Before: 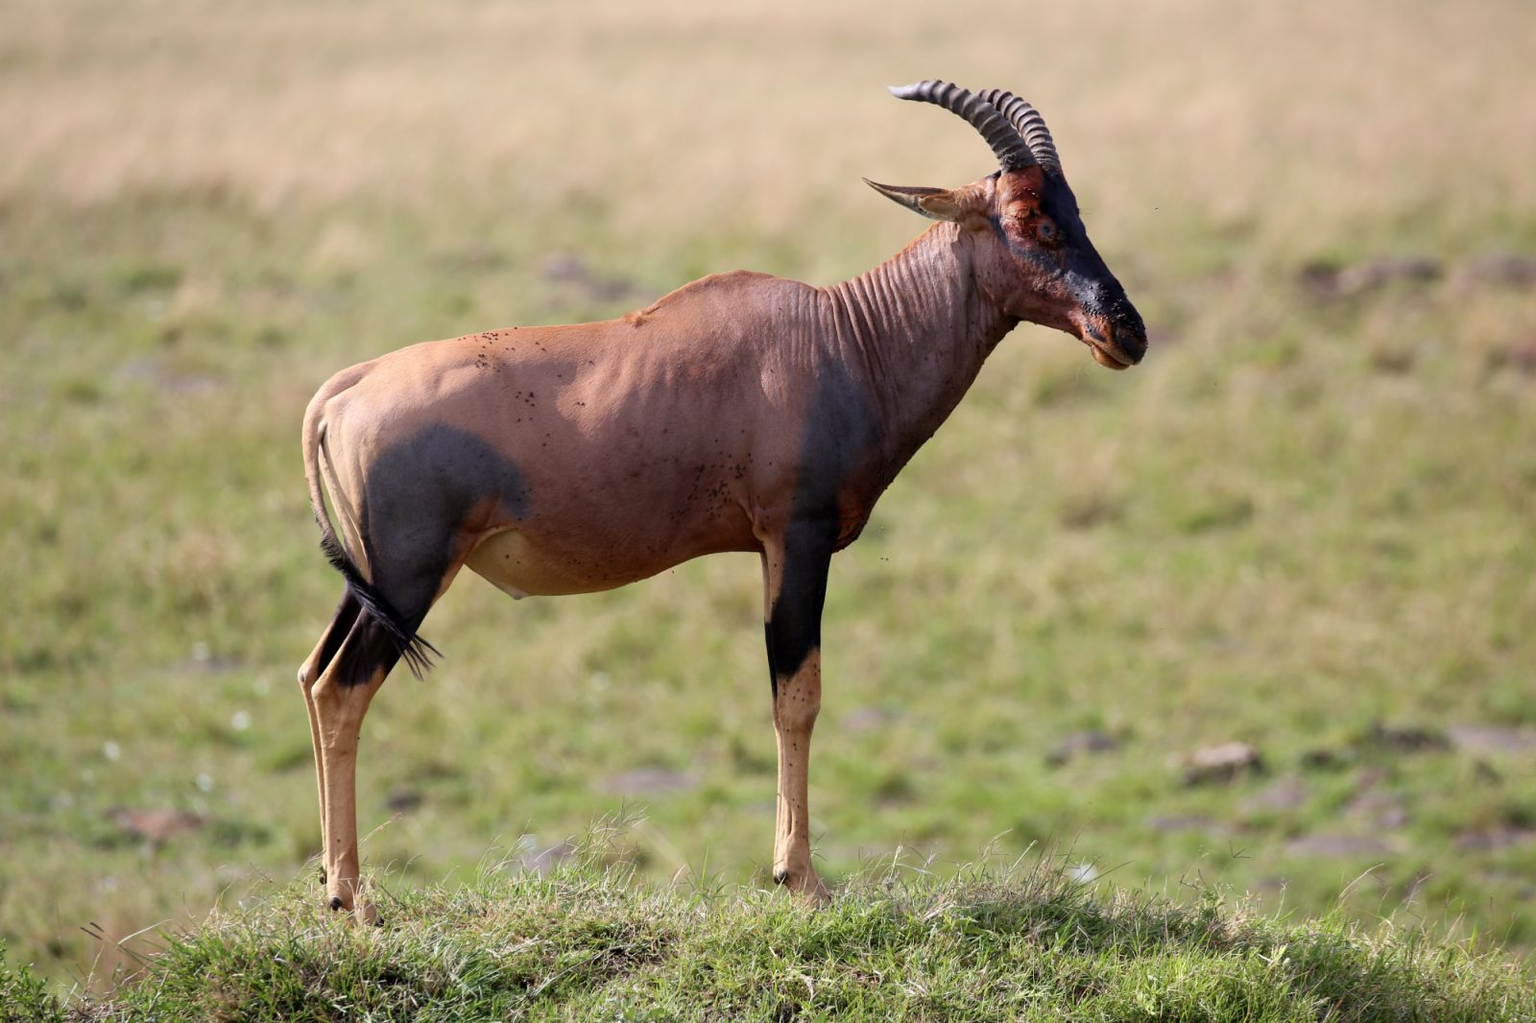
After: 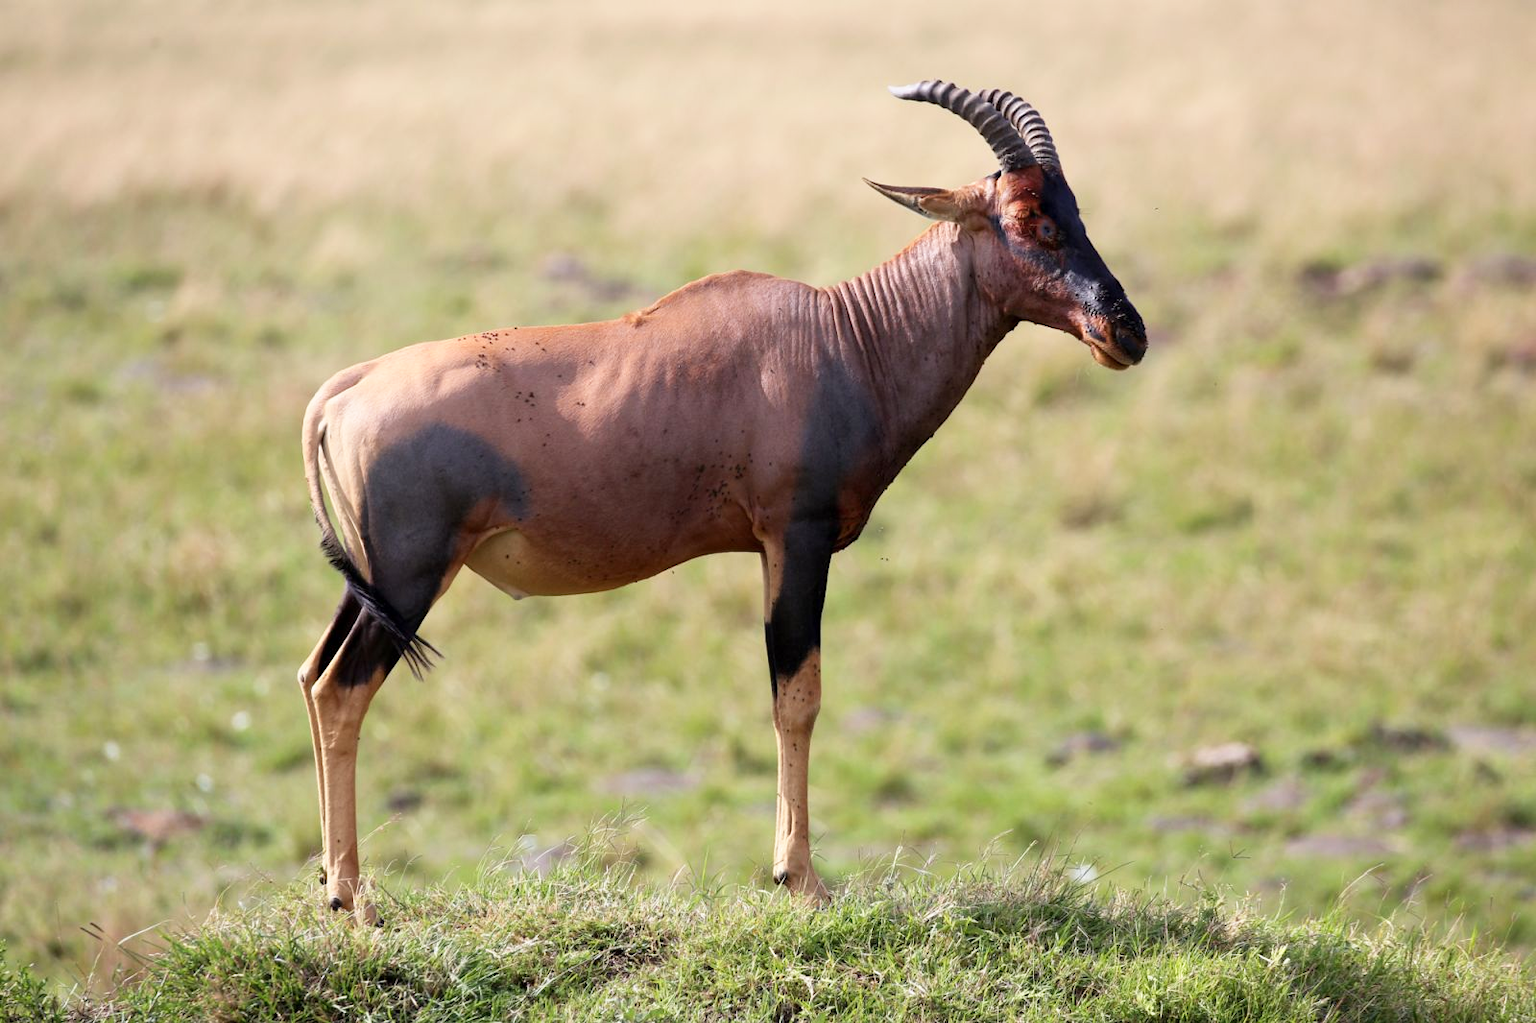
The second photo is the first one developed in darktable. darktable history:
base curve: curves: ch0 [(0, 0) (0.666, 0.806) (1, 1)], preserve colors none
